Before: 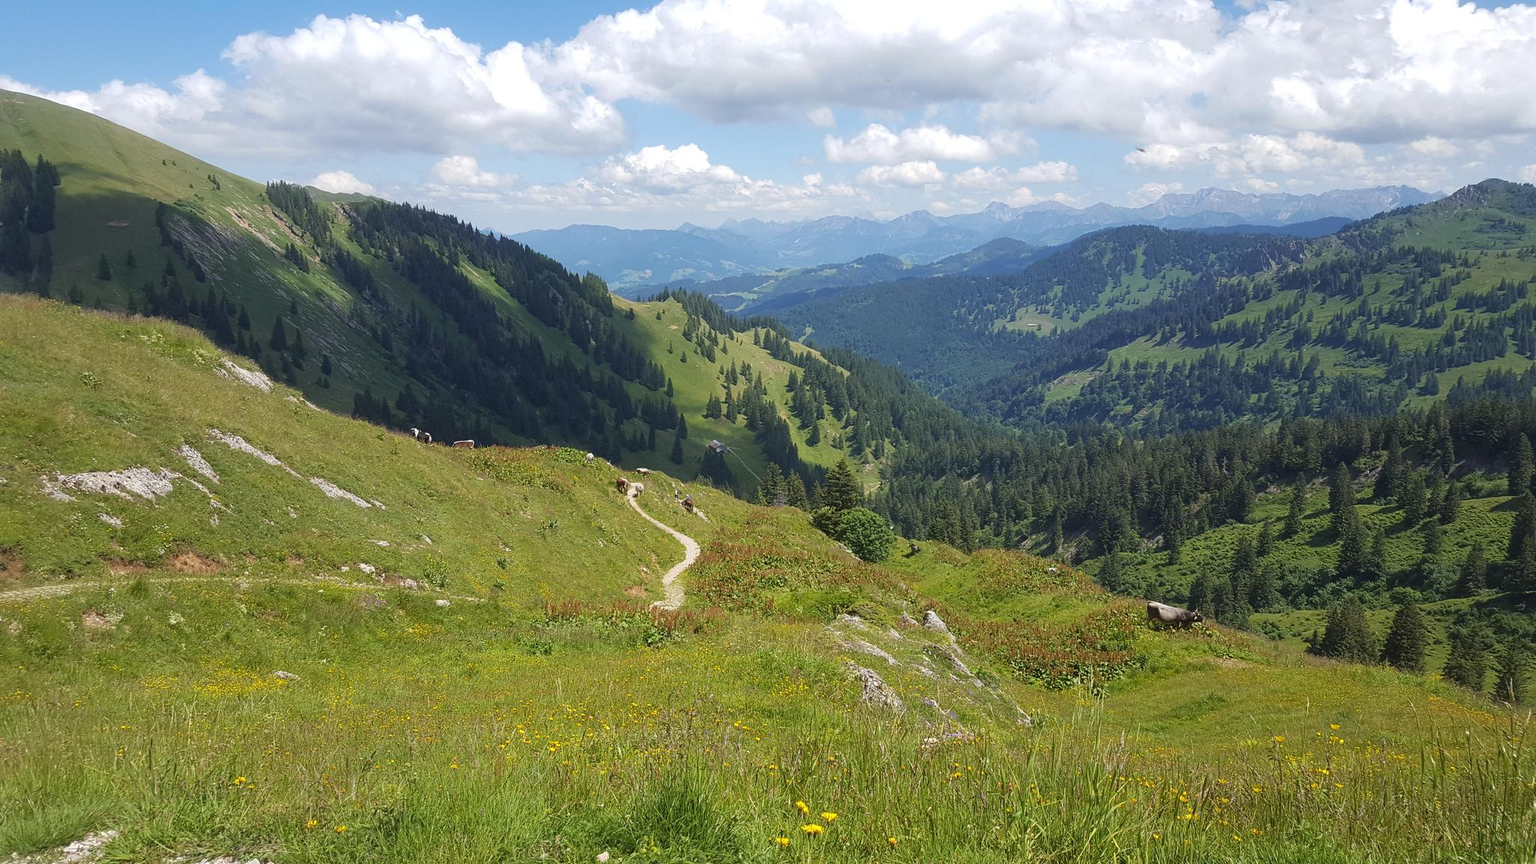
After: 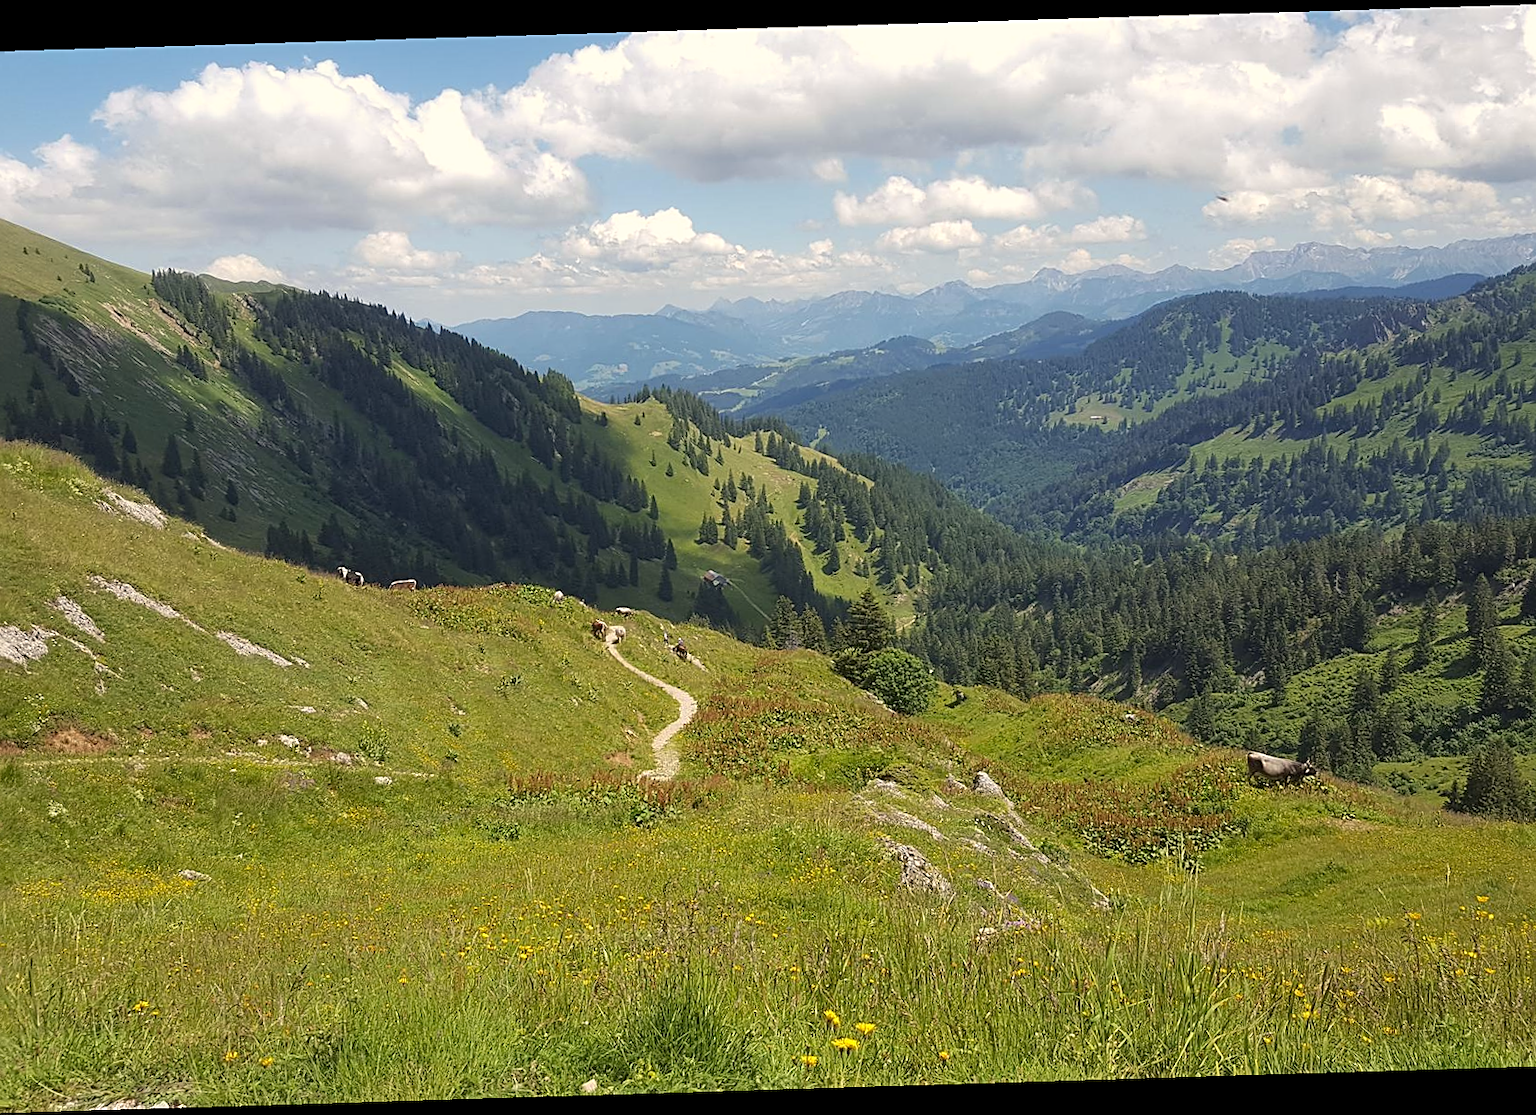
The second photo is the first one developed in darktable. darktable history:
shadows and highlights: shadows 37.27, highlights -28.18, soften with gaussian
crop and rotate: left 9.597%, right 10.195%
sharpen: on, module defaults
rotate and perspective: rotation -1.75°, automatic cropping off
color calibration: x 0.329, y 0.345, temperature 5633 K
